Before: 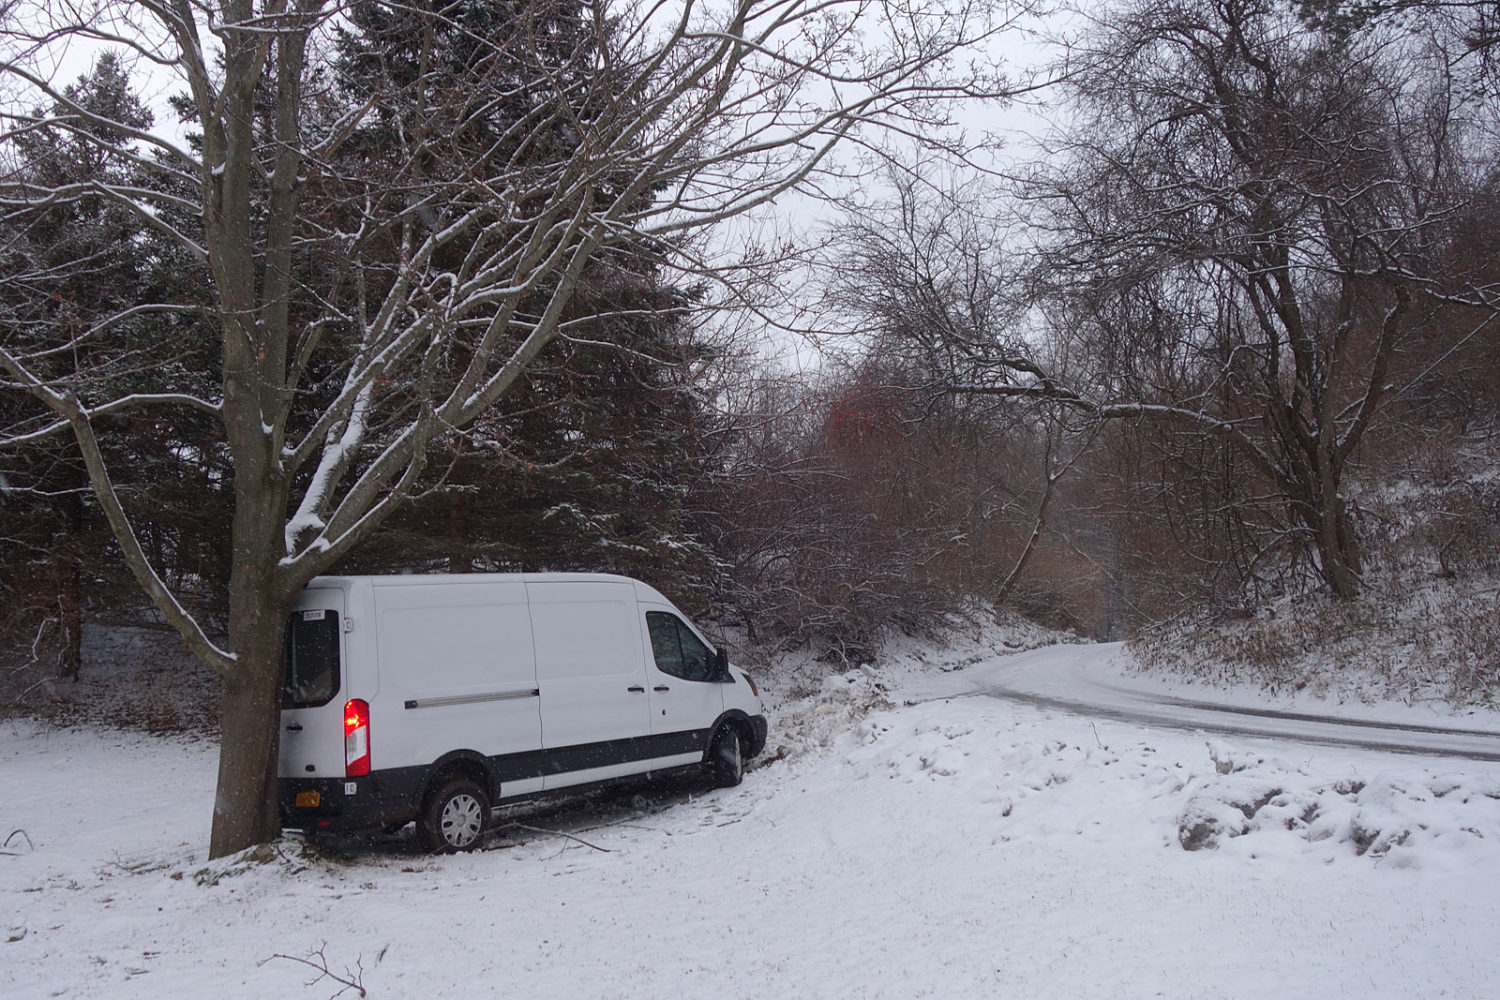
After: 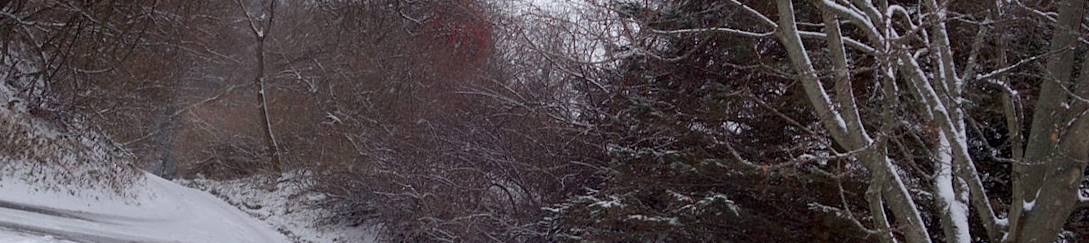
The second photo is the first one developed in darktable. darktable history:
crop and rotate: angle 16.12°, top 30.835%, bottom 35.653%
exposure: black level correction 0.007, exposure 0.159 EV, compensate highlight preservation false
